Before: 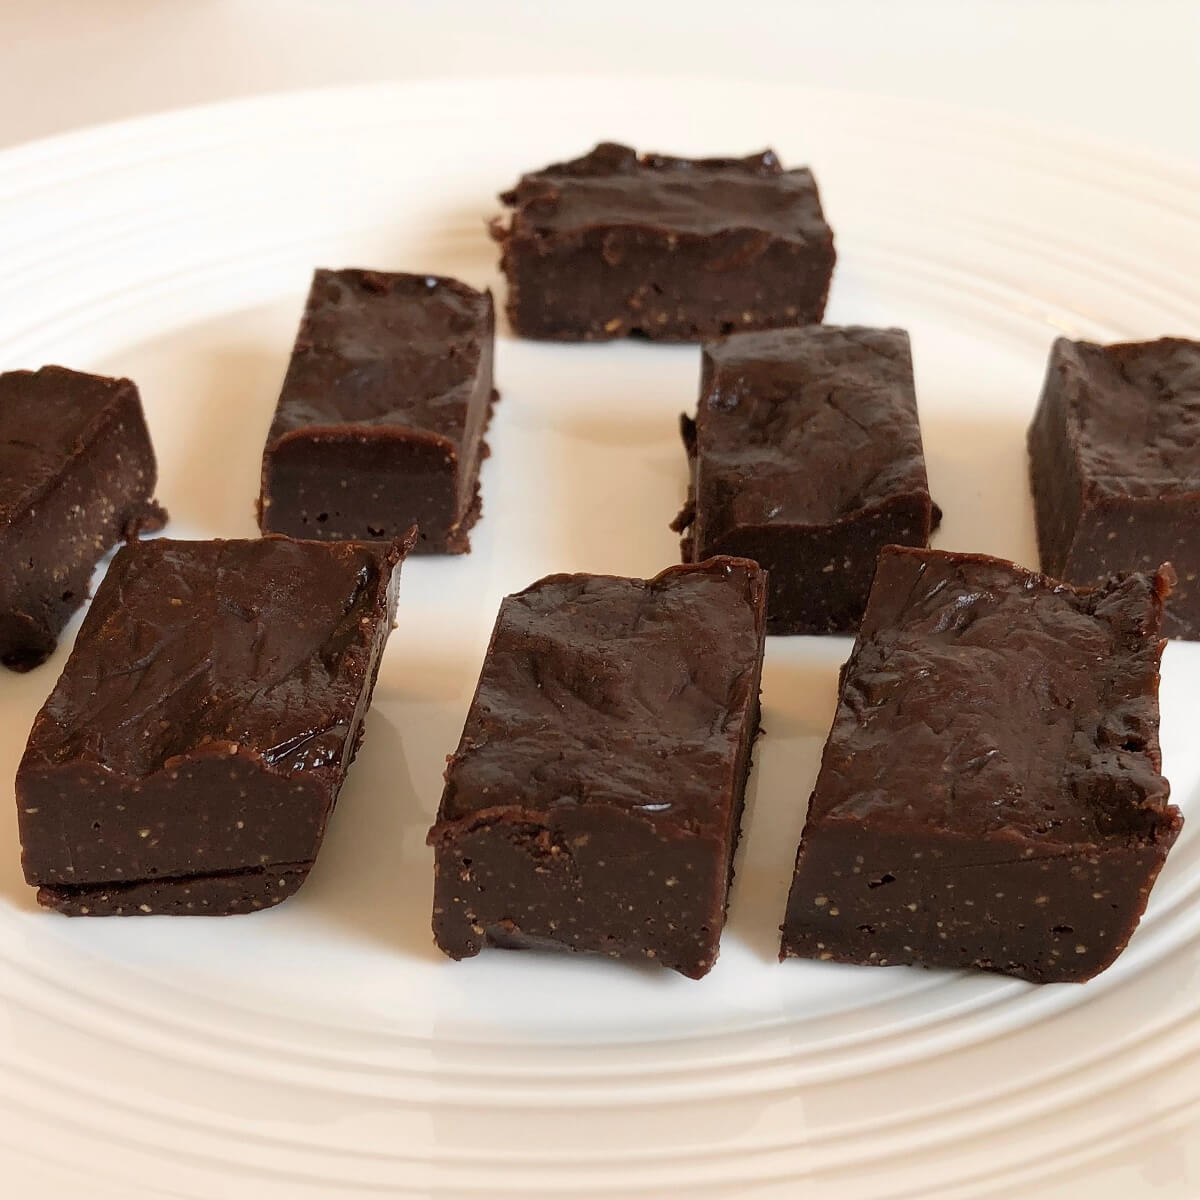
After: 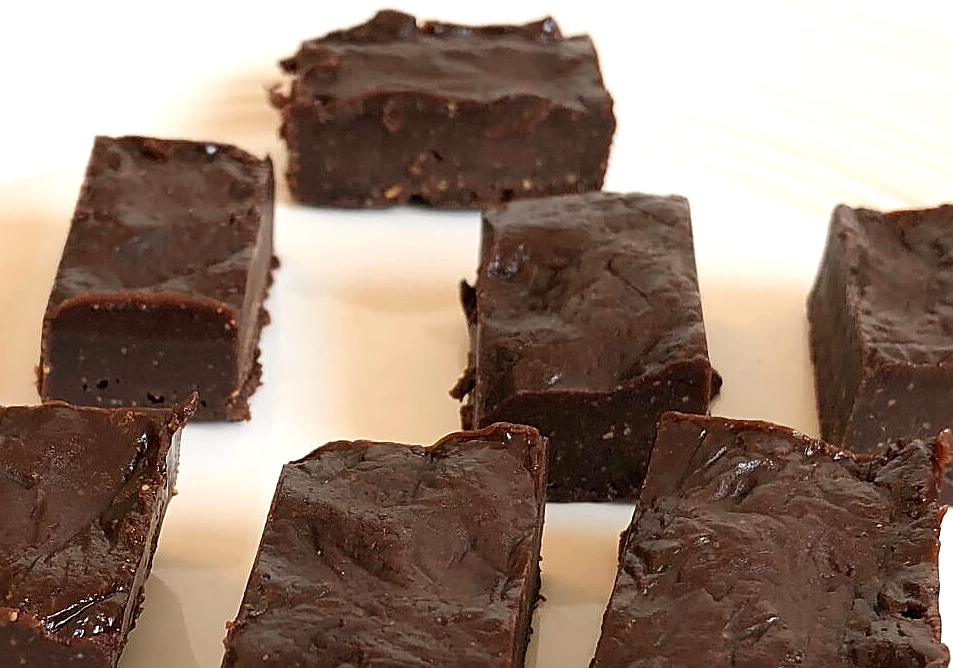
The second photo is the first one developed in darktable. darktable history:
exposure: exposure 0.375 EV, compensate highlight preservation false
sharpen: on, module defaults
crop: left 18.38%, top 11.092%, right 2.134%, bottom 33.217%
